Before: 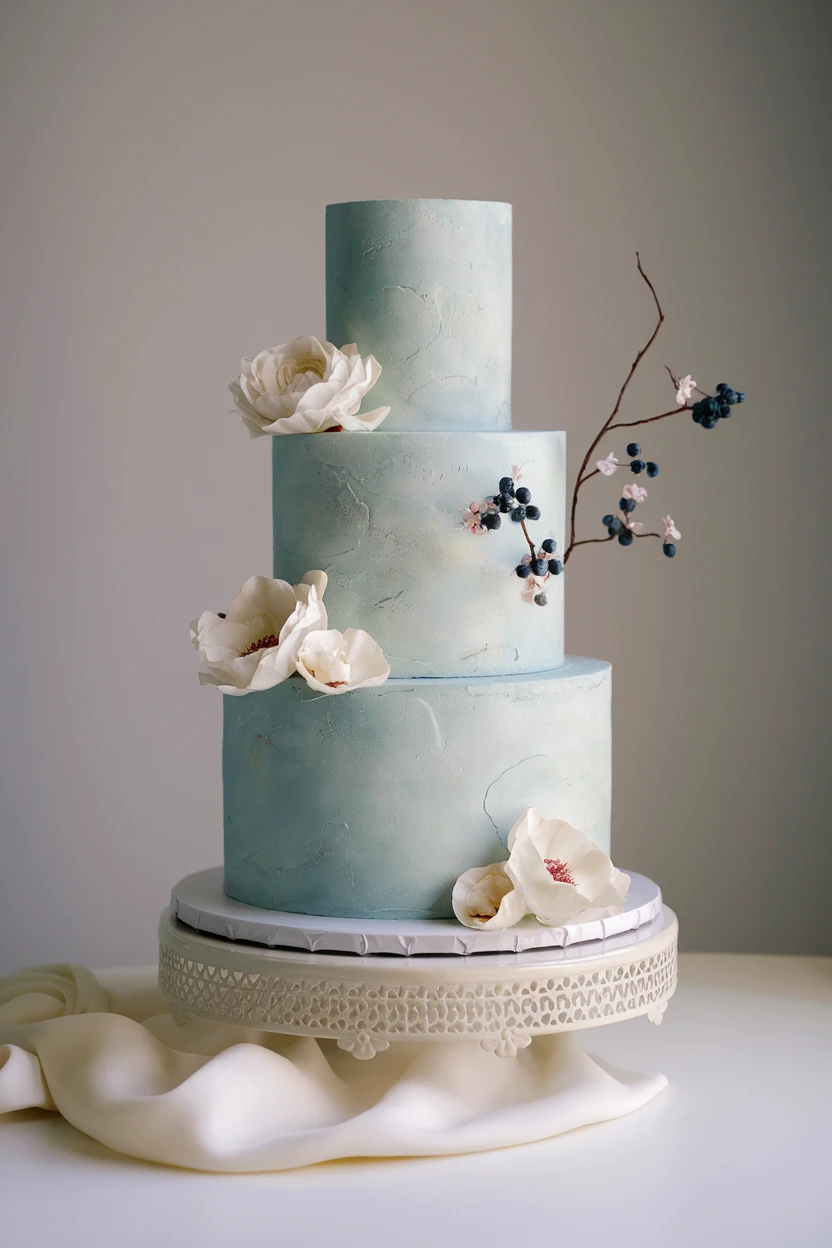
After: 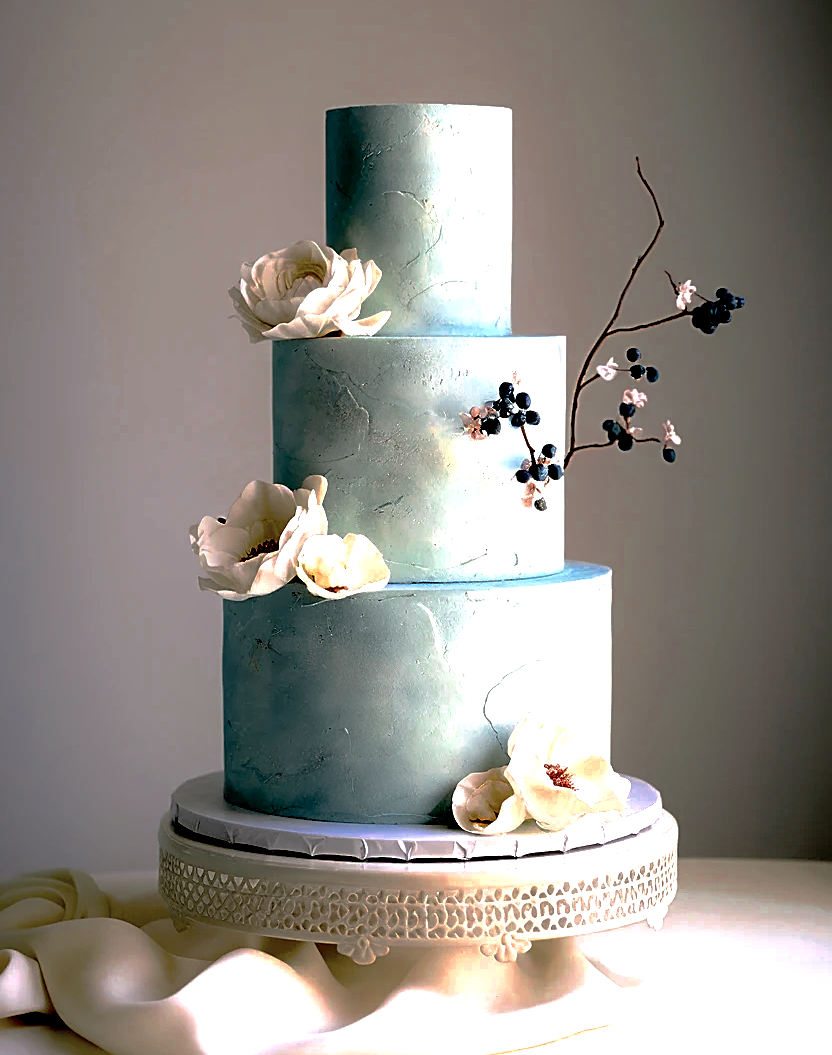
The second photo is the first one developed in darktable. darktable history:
tone equalizer: -8 EV -1.1 EV, -7 EV -1.04 EV, -6 EV -0.832 EV, -5 EV -0.603 EV, -3 EV 0.581 EV, -2 EV 0.838 EV, -1 EV 0.987 EV, +0 EV 1.05 EV
exposure: black level correction 0.057, compensate highlight preservation false
color balance rgb: perceptual saturation grading › global saturation 0.997%, global vibrance 20%
sharpen: on, module defaults
color zones: curves: ch0 [(0, 0.5) (0.125, 0.4) (0.25, 0.5) (0.375, 0.4) (0.5, 0.4) (0.625, 0.35) (0.75, 0.35) (0.875, 0.5)]; ch1 [(0, 0.35) (0.125, 0.45) (0.25, 0.35) (0.375, 0.35) (0.5, 0.35) (0.625, 0.35) (0.75, 0.45) (0.875, 0.35)]; ch2 [(0, 0.6) (0.125, 0.5) (0.25, 0.5) (0.375, 0.6) (0.5, 0.6) (0.625, 0.5) (0.75, 0.5) (0.875, 0.5)]
crop: top 7.62%, bottom 7.808%
base curve: curves: ch0 [(0, 0) (0.826, 0.587) (1, 1)], preserve colors none
